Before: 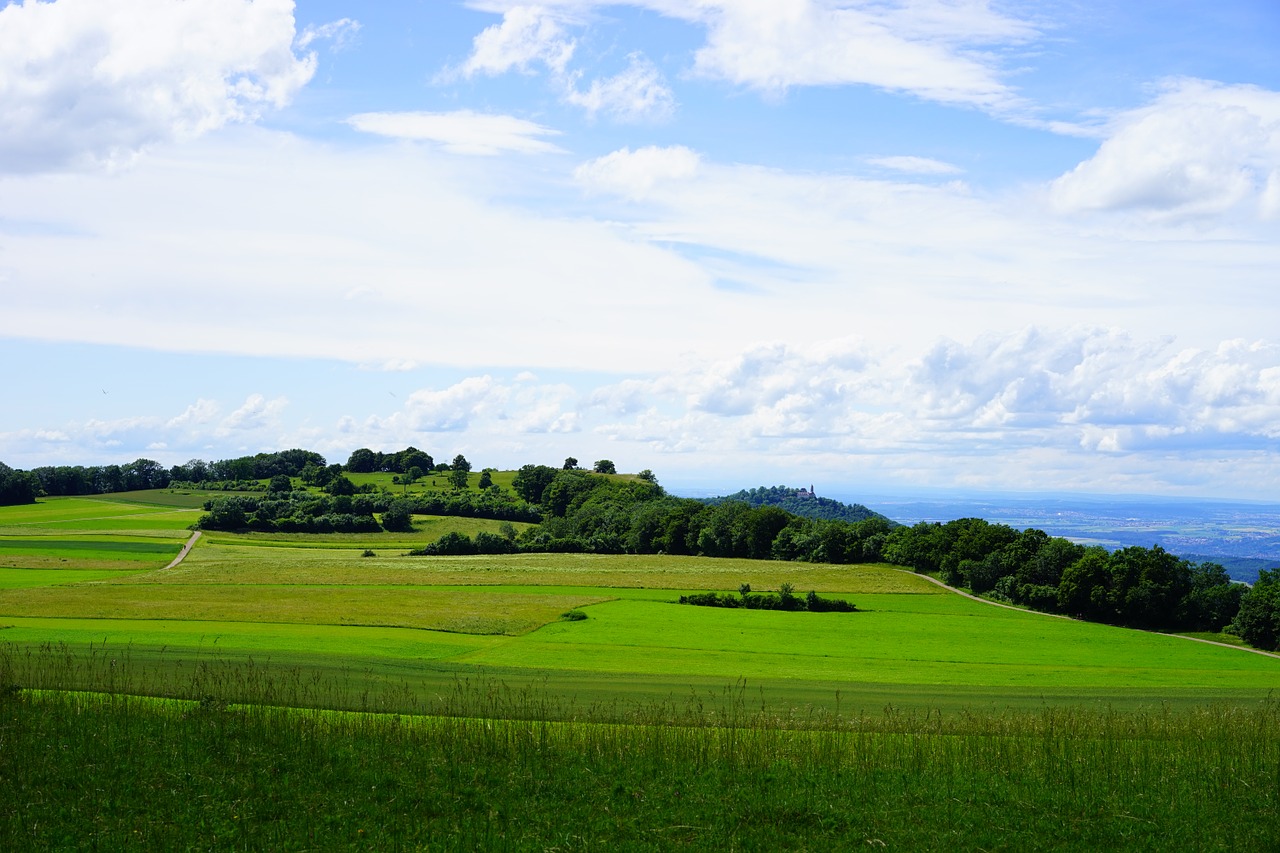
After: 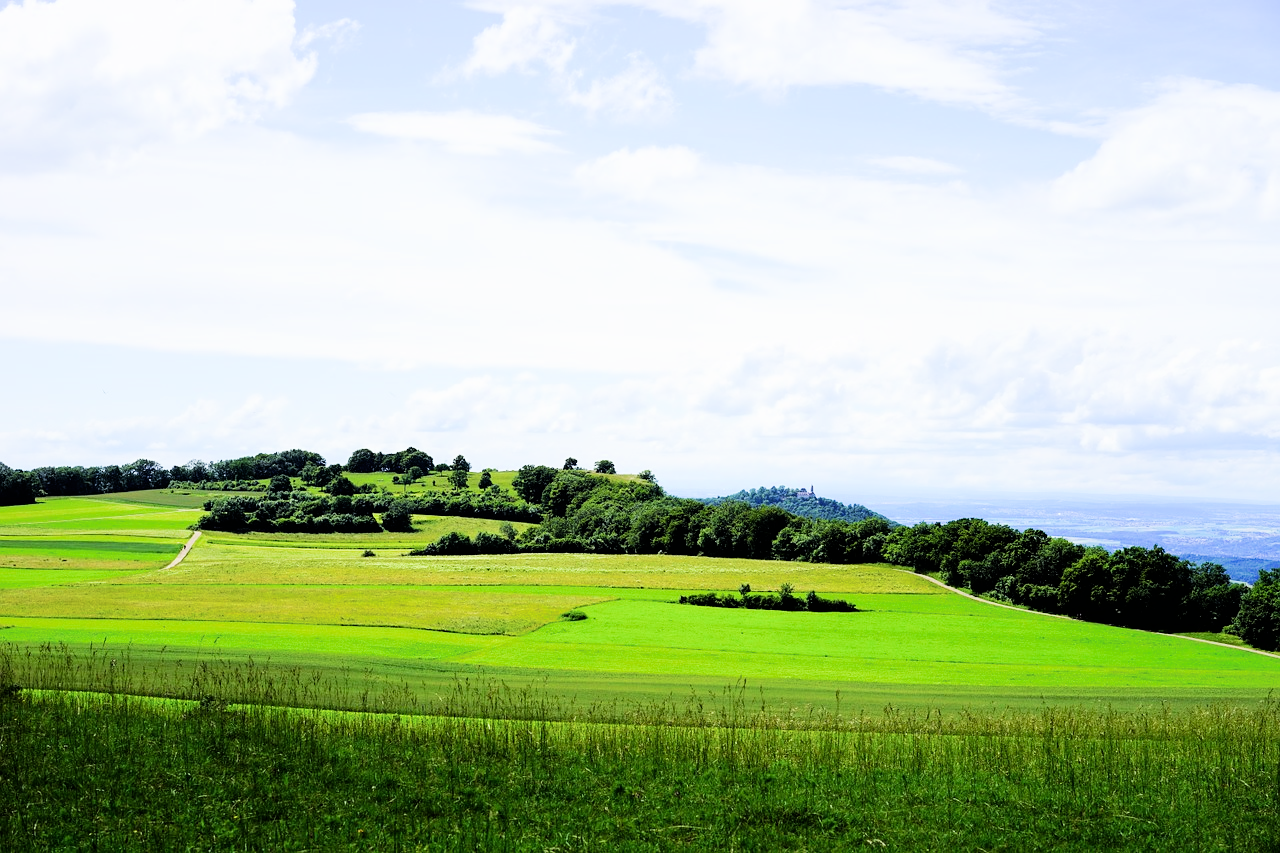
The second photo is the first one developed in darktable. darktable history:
exposure: exposure 1.25 EV, compensate exposure bias true, compensate highlight preservation false
filmic rgb: black relative exposure -5 EV, hardness 2.88, contrast 1.4, highlights saturation mix -20%
